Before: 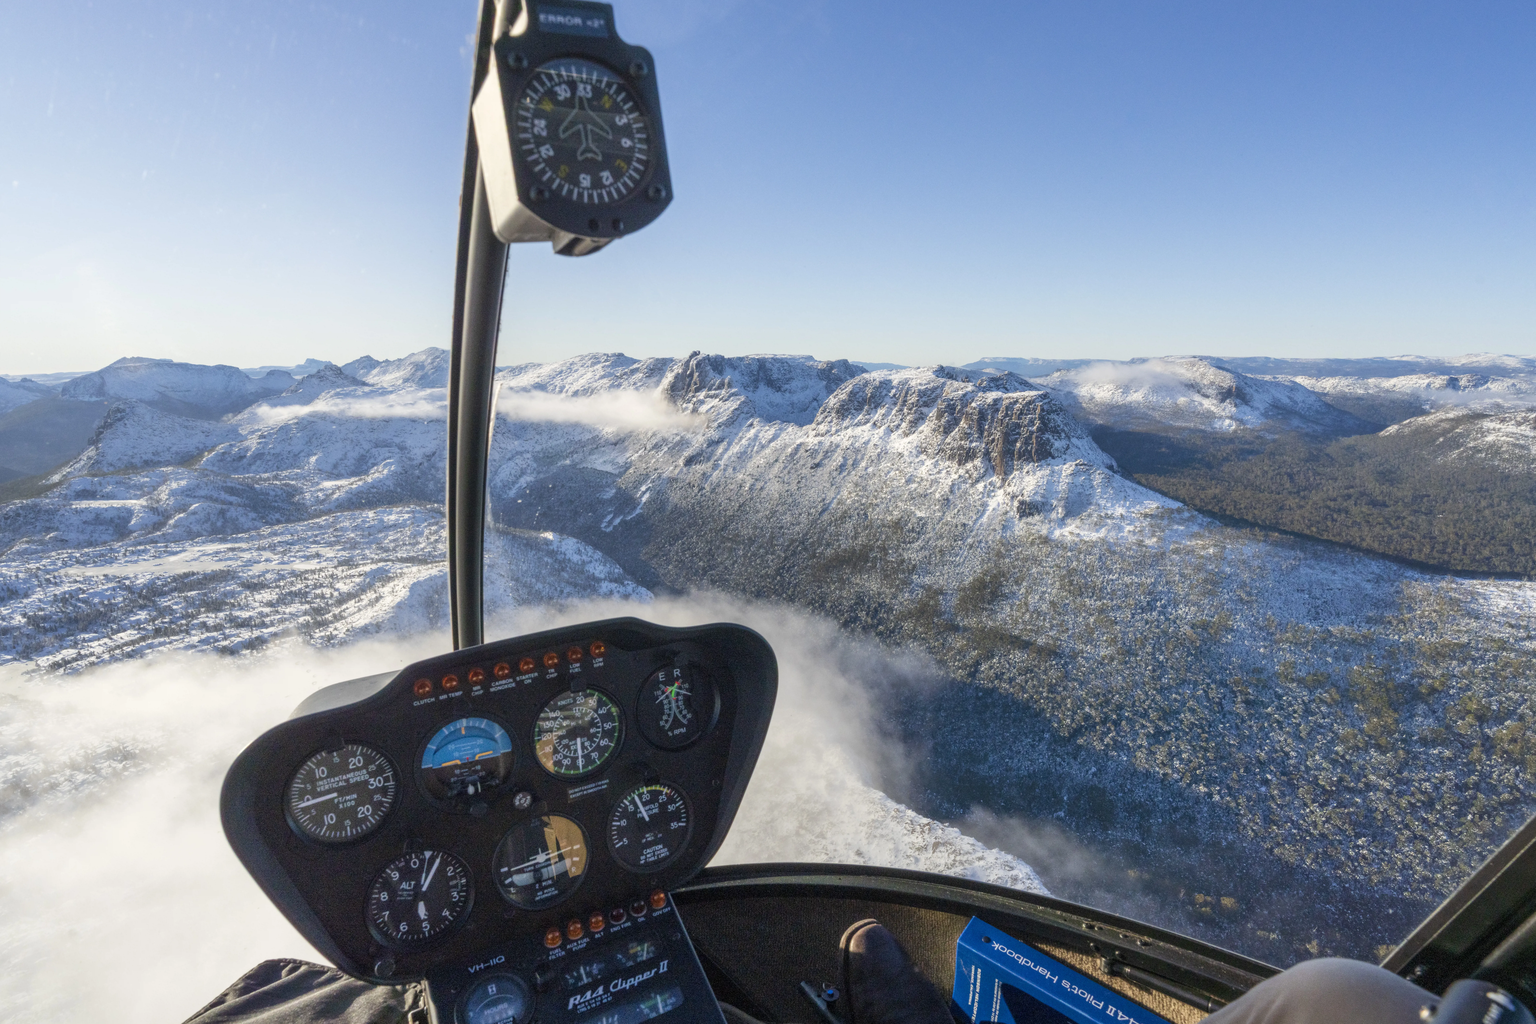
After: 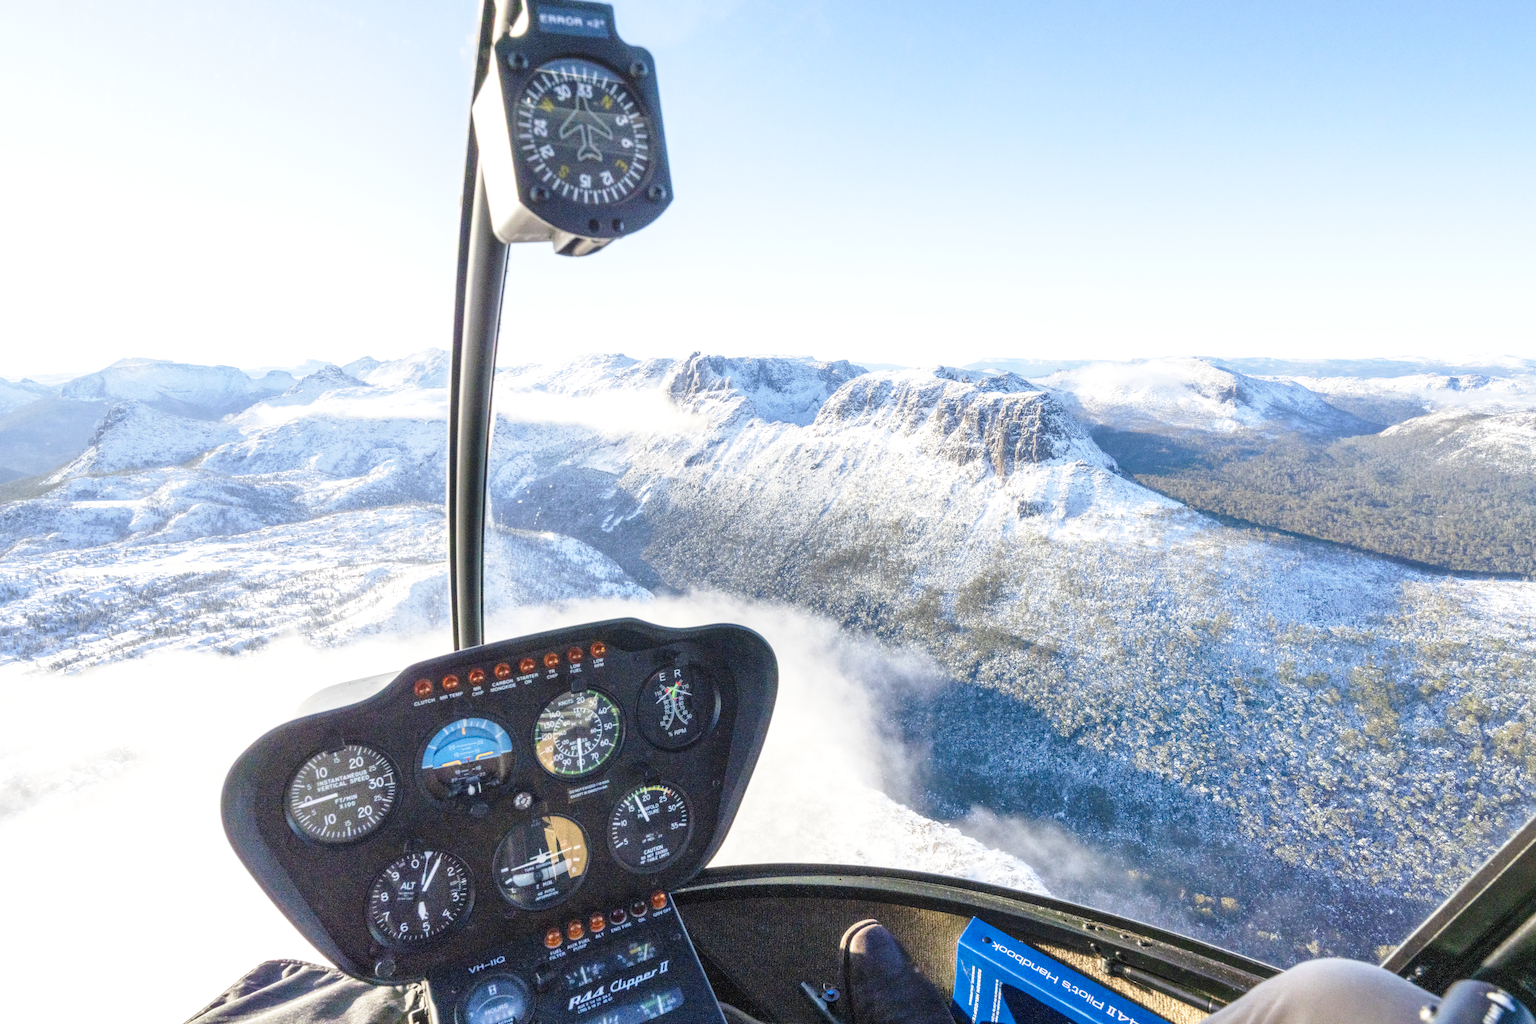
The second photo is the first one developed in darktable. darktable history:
exposure: exposure 0.656 EV, compensate highlight preservation false
base curve: curves: ch0 [(0, 0) (0.028, 0.03) (0.121, 0.232) (0.46, 0.748) (0.859, 0.968) (1, 1)], preserve colors none
levels: mode automatic
